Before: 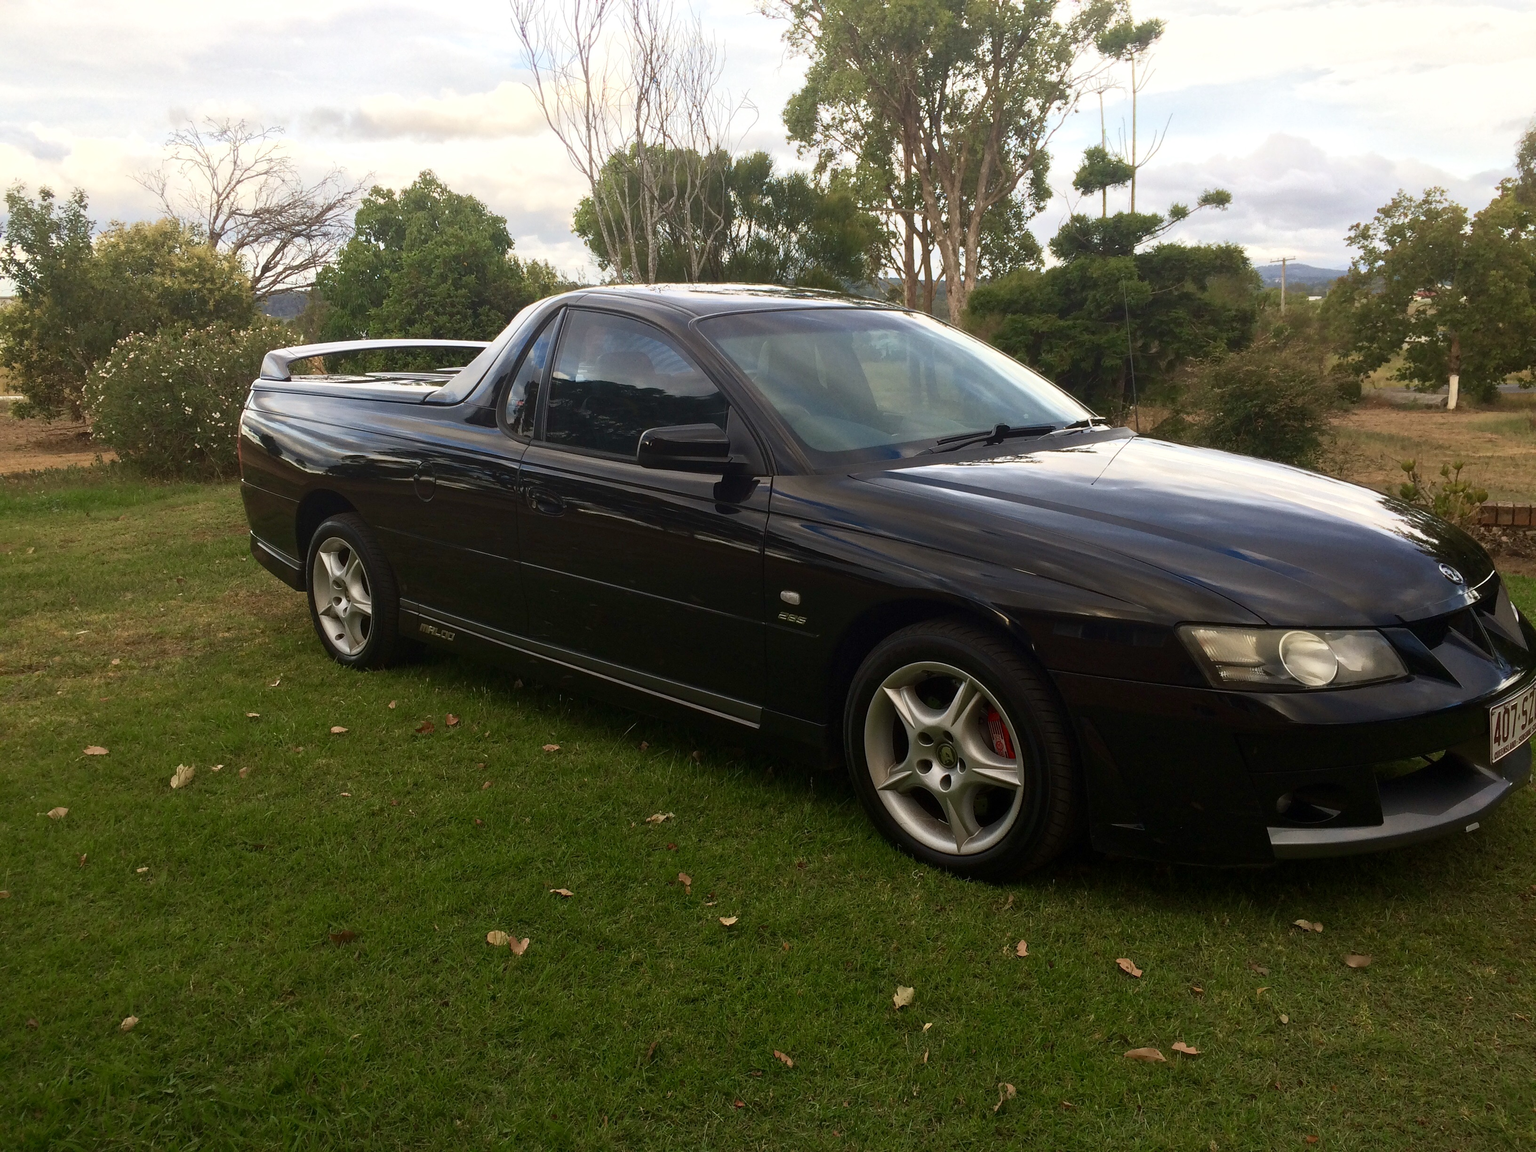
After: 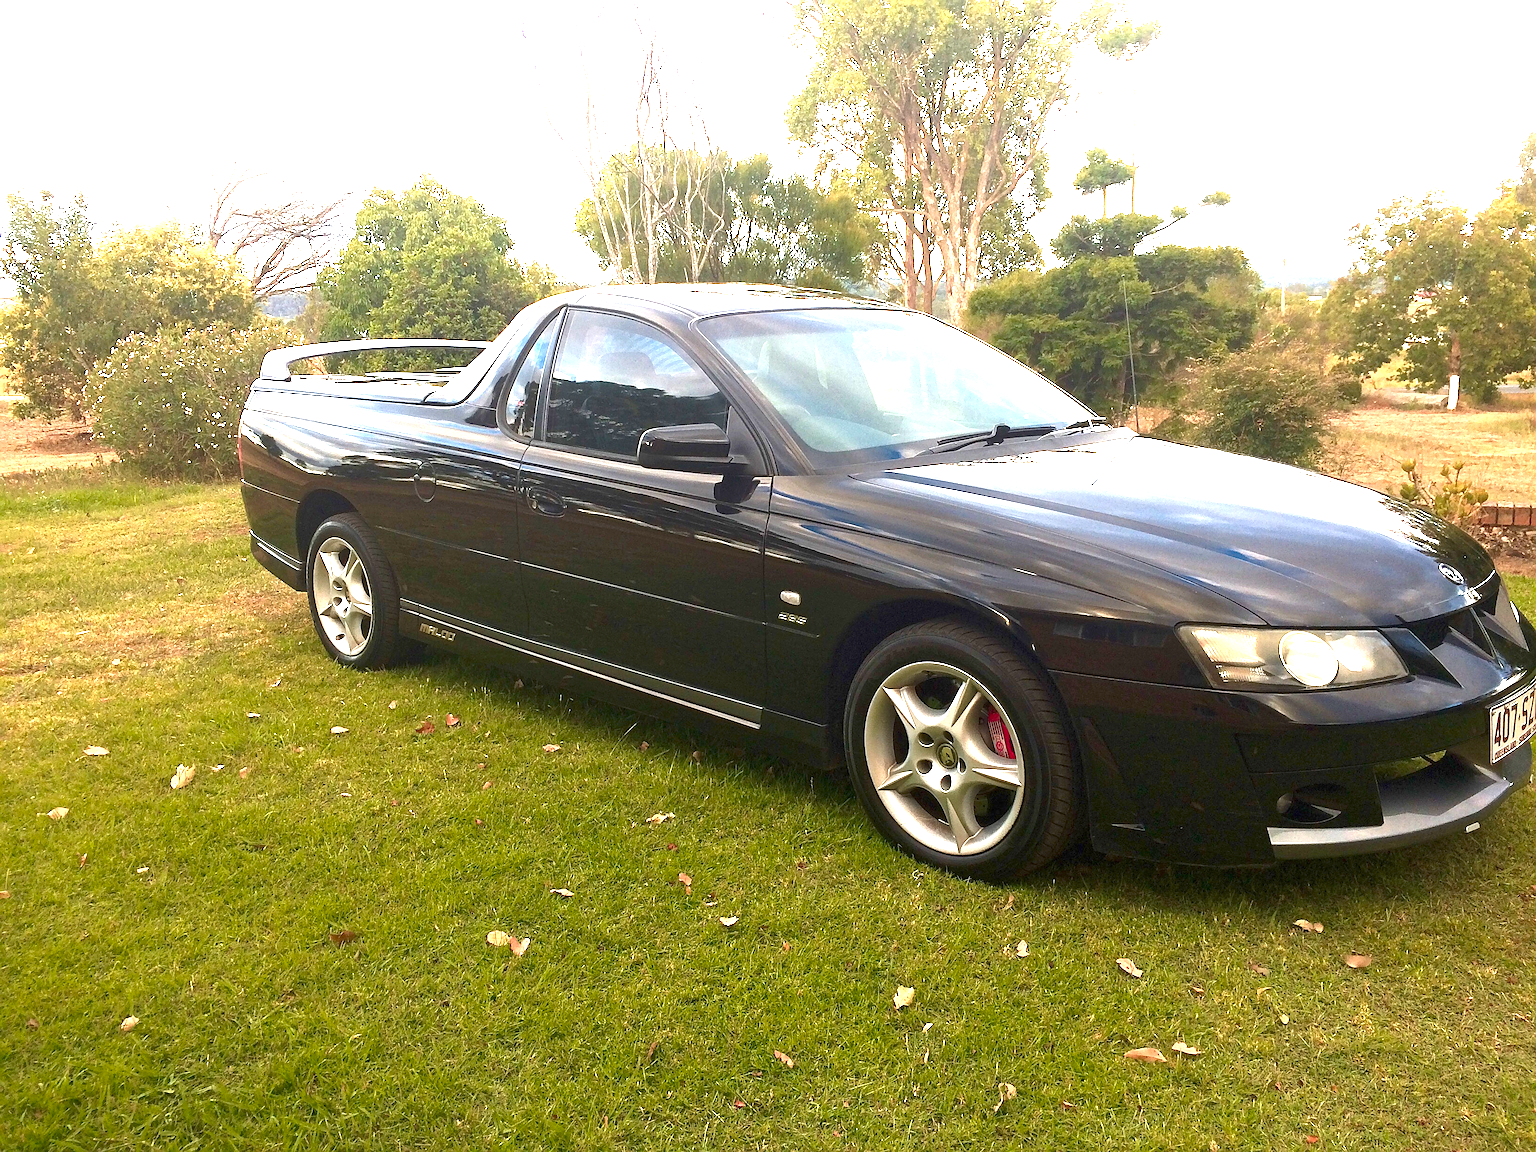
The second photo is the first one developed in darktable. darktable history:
sharpen: on, module defaults
exposure: black level correction 0, exposure 2.327 EV, compensate exposure bias true, compensate highlight preservation false
color zones: curves: ch1 [(0.239, 0.552) (0.75, 0.5)]; ch2 [(0.25, 0.462) (0.749, 0.457)], mix 25.94%
